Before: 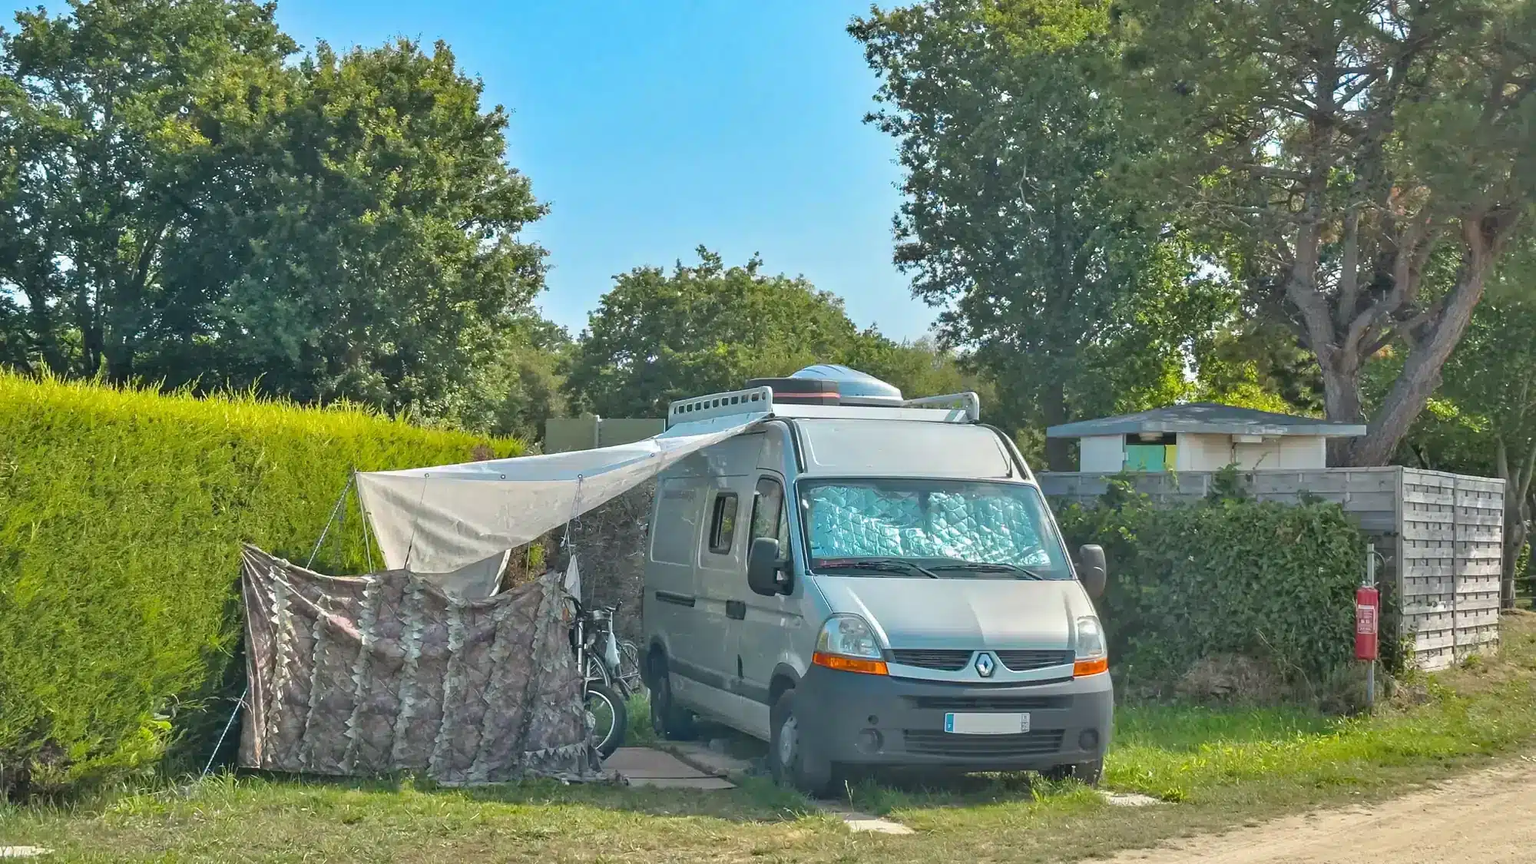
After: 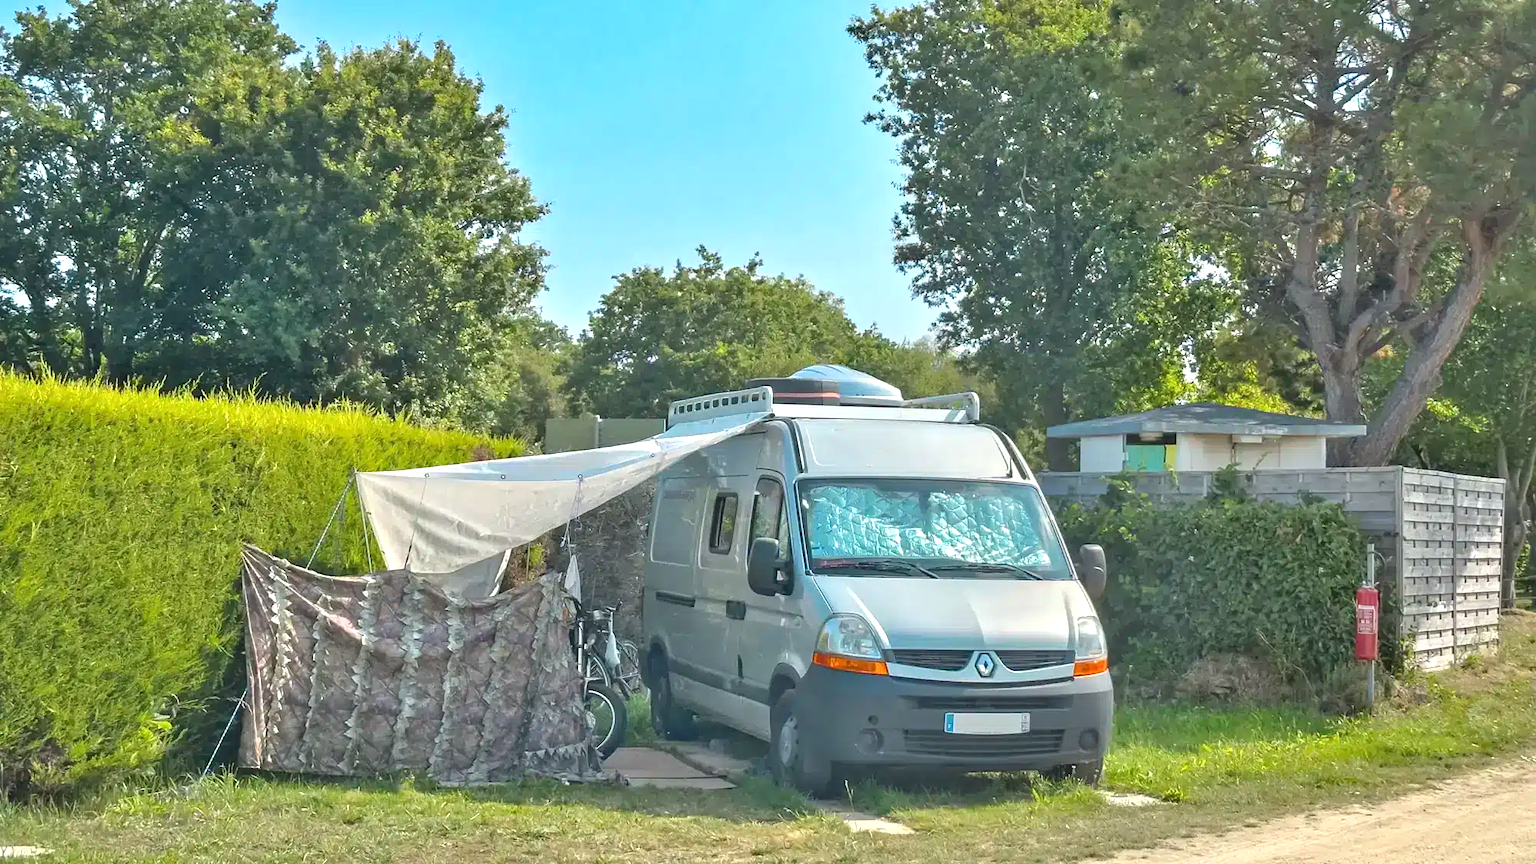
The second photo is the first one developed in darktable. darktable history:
exposure: exposure 0.401 EV, compensate highlight preservation false
